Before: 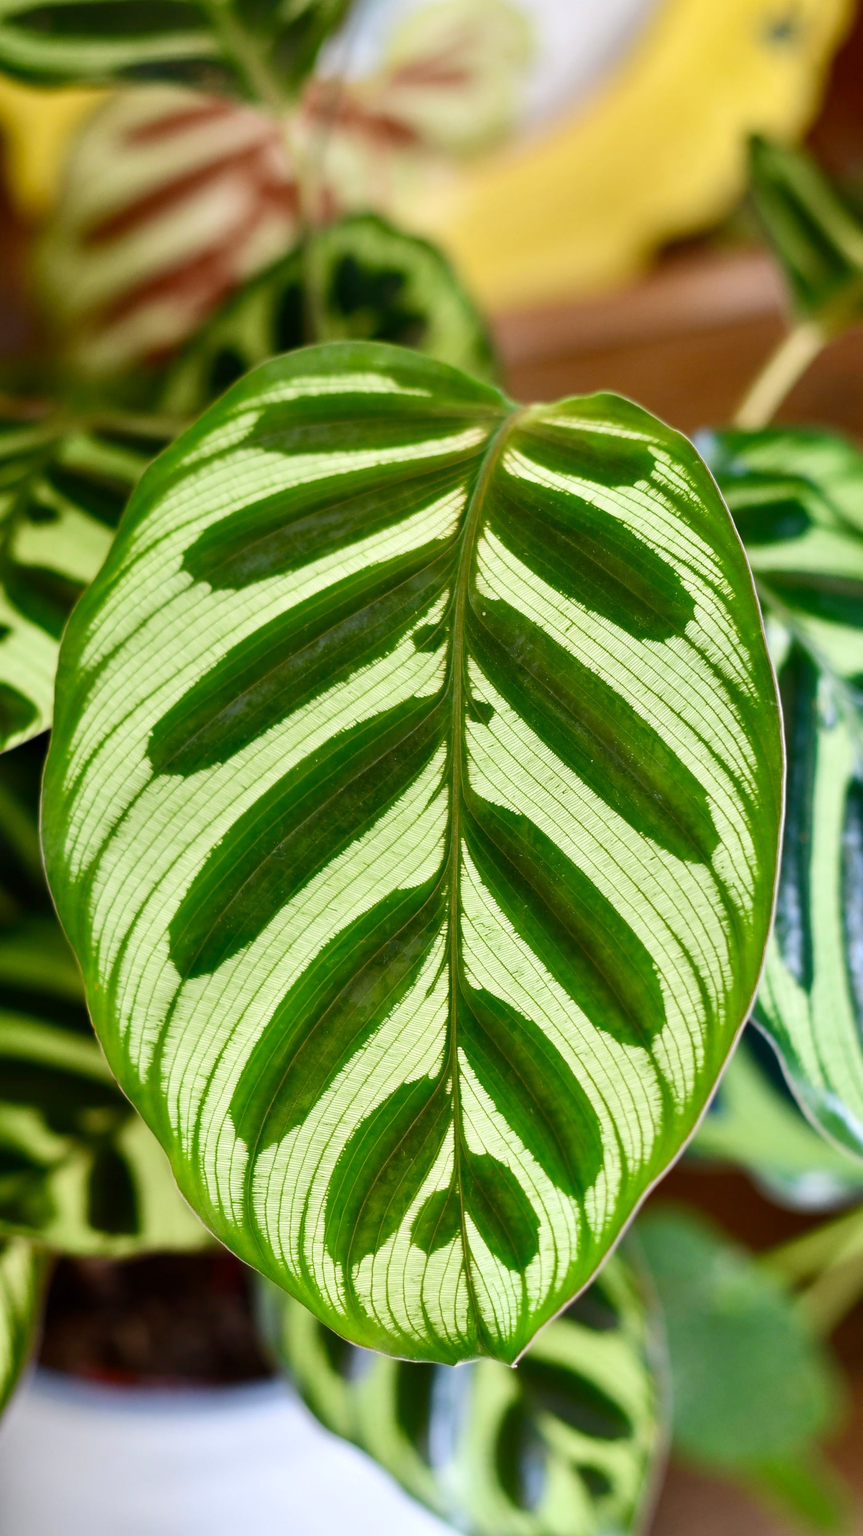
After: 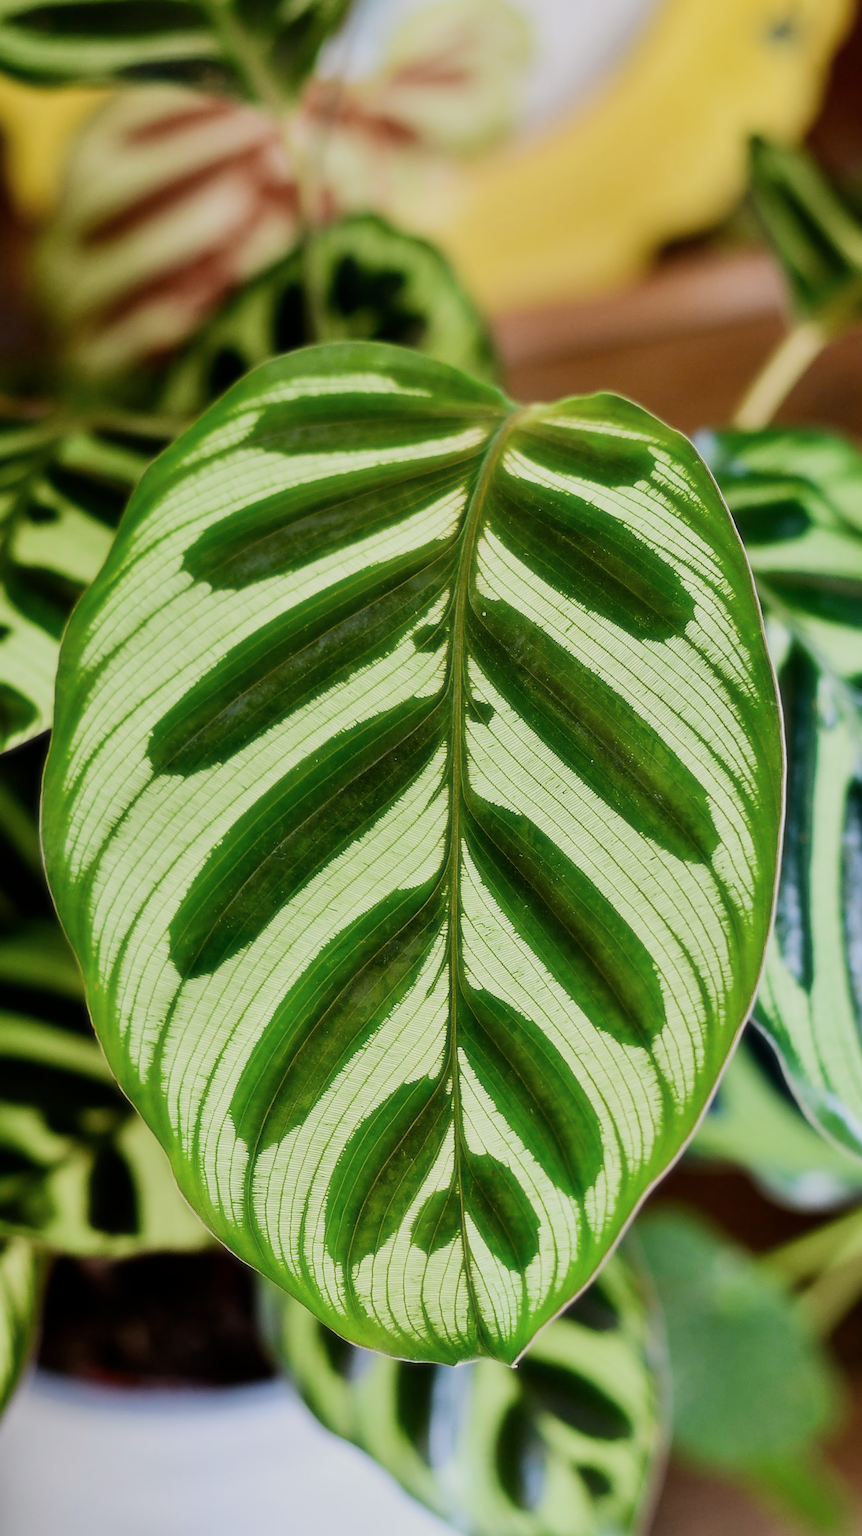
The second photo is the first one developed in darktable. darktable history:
sharpen: on, module defaults
filmic rgb: black relative exposure -7.65 EV, white relative exposure 4.56 EV, hardness 3.61, contrast 1.106
soften: size 10%, saturation 50%, brightness 0.2 EV, mix 10%
